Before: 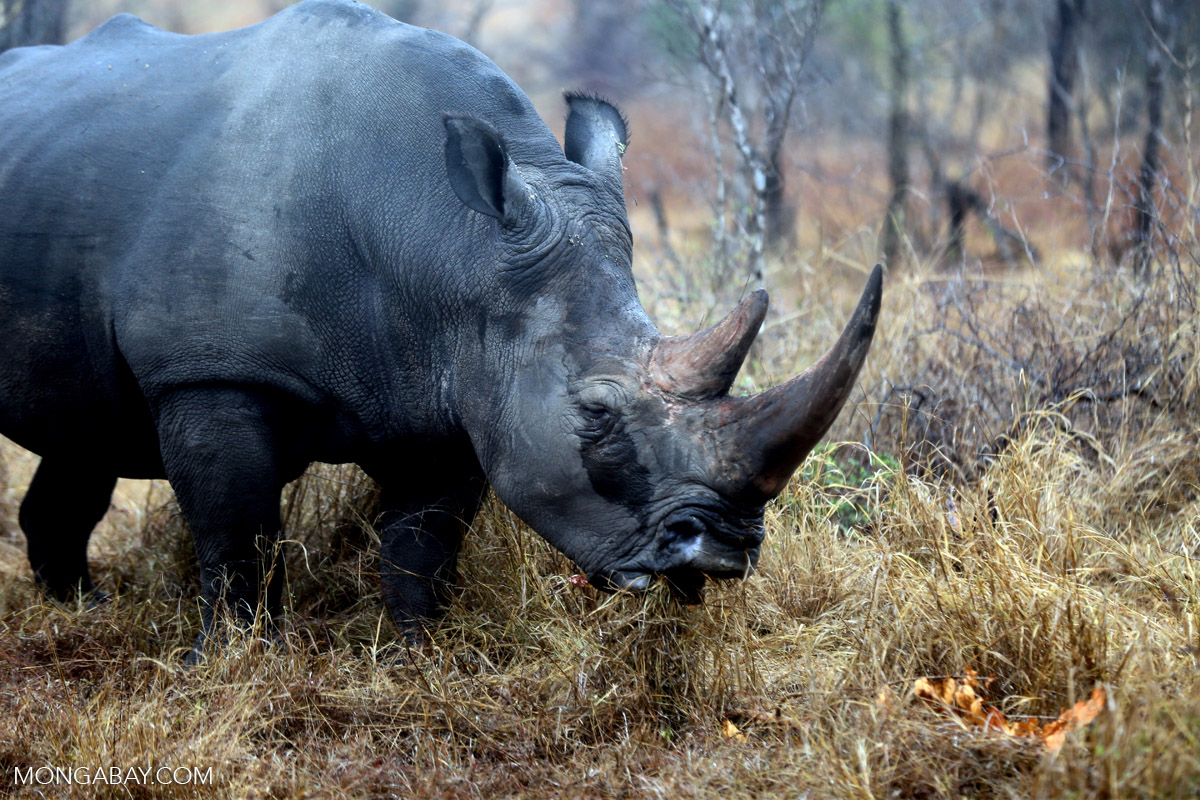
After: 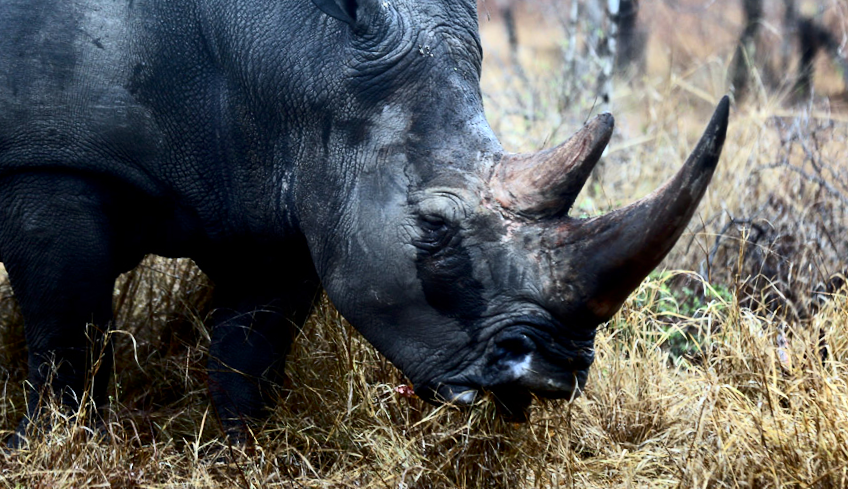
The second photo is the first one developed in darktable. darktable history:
crop and rotate: angle -3.92°, left 9.803%, top 20.915%, right 12.429%, bottom 11.809%
contrast brightness saturation: contrast 0.279
